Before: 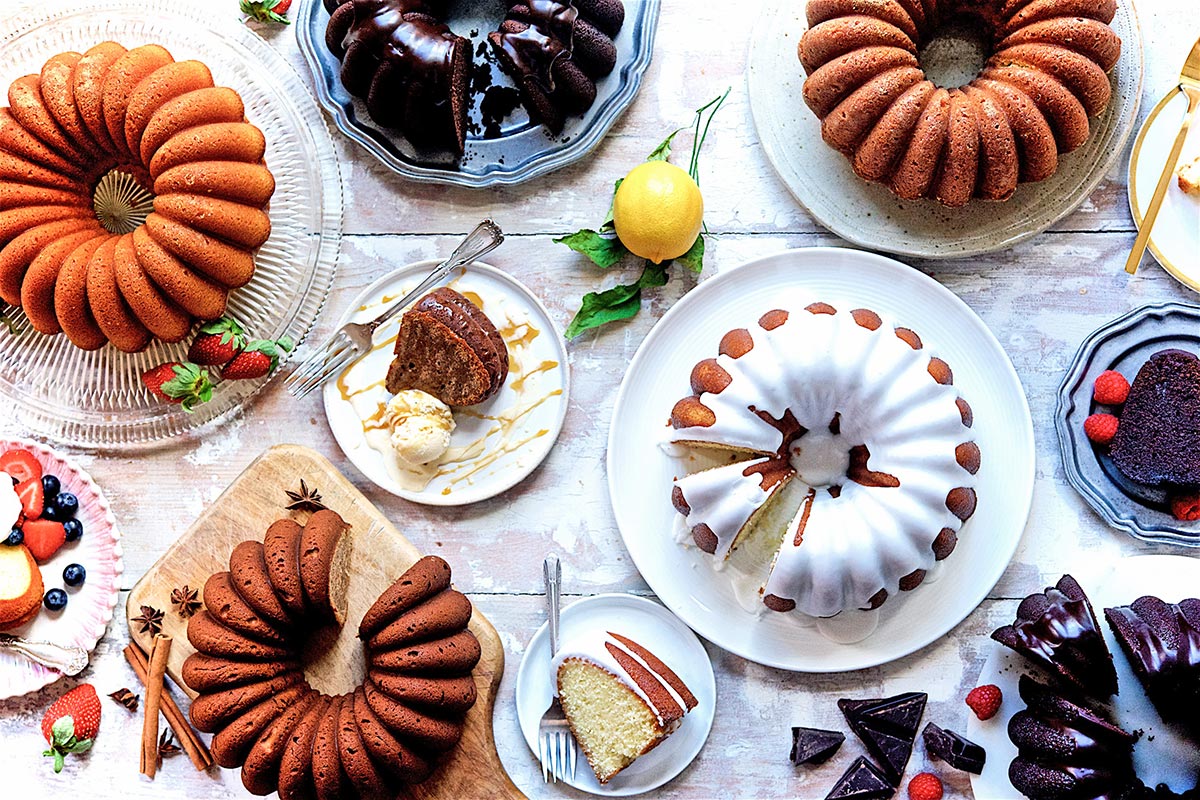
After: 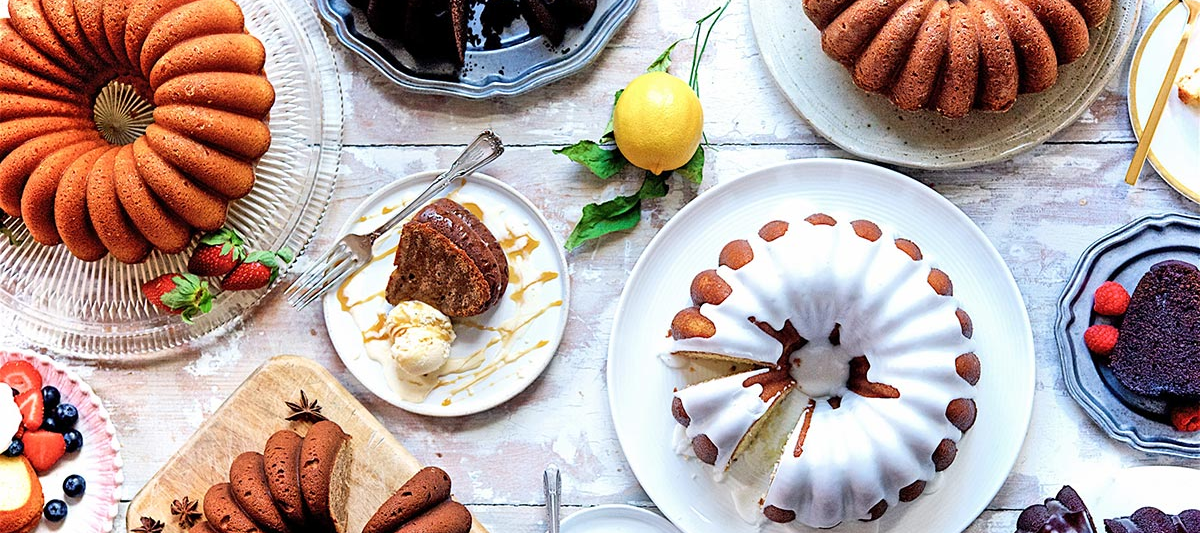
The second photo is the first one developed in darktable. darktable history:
crop: top 11.132%, bottom 22.241%
